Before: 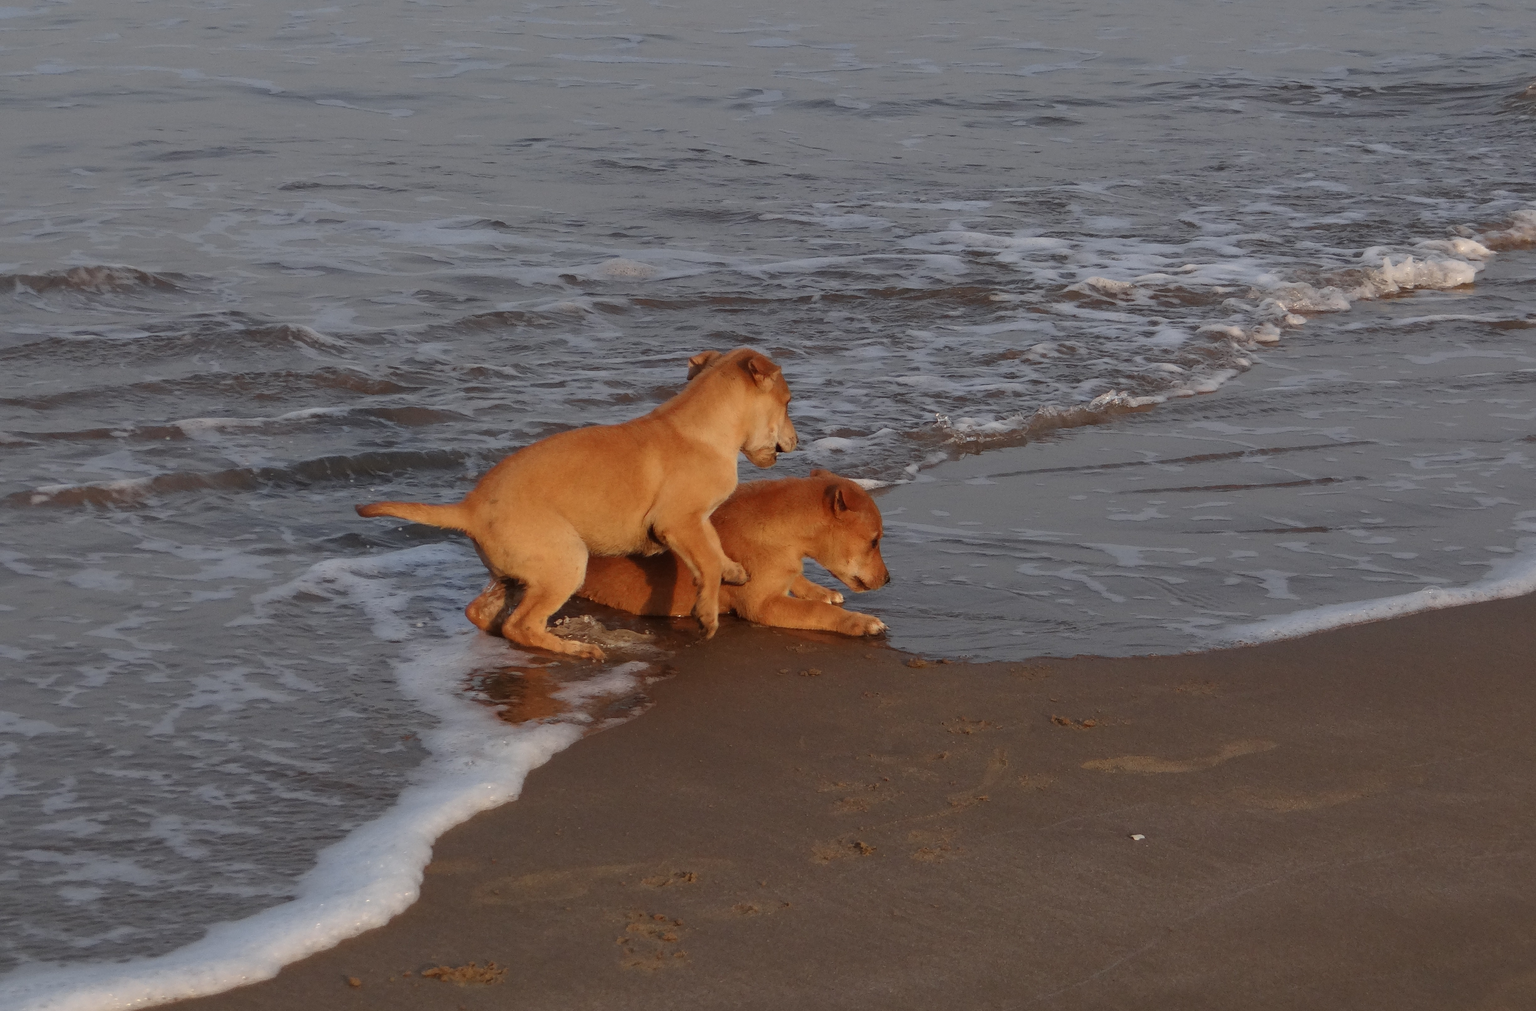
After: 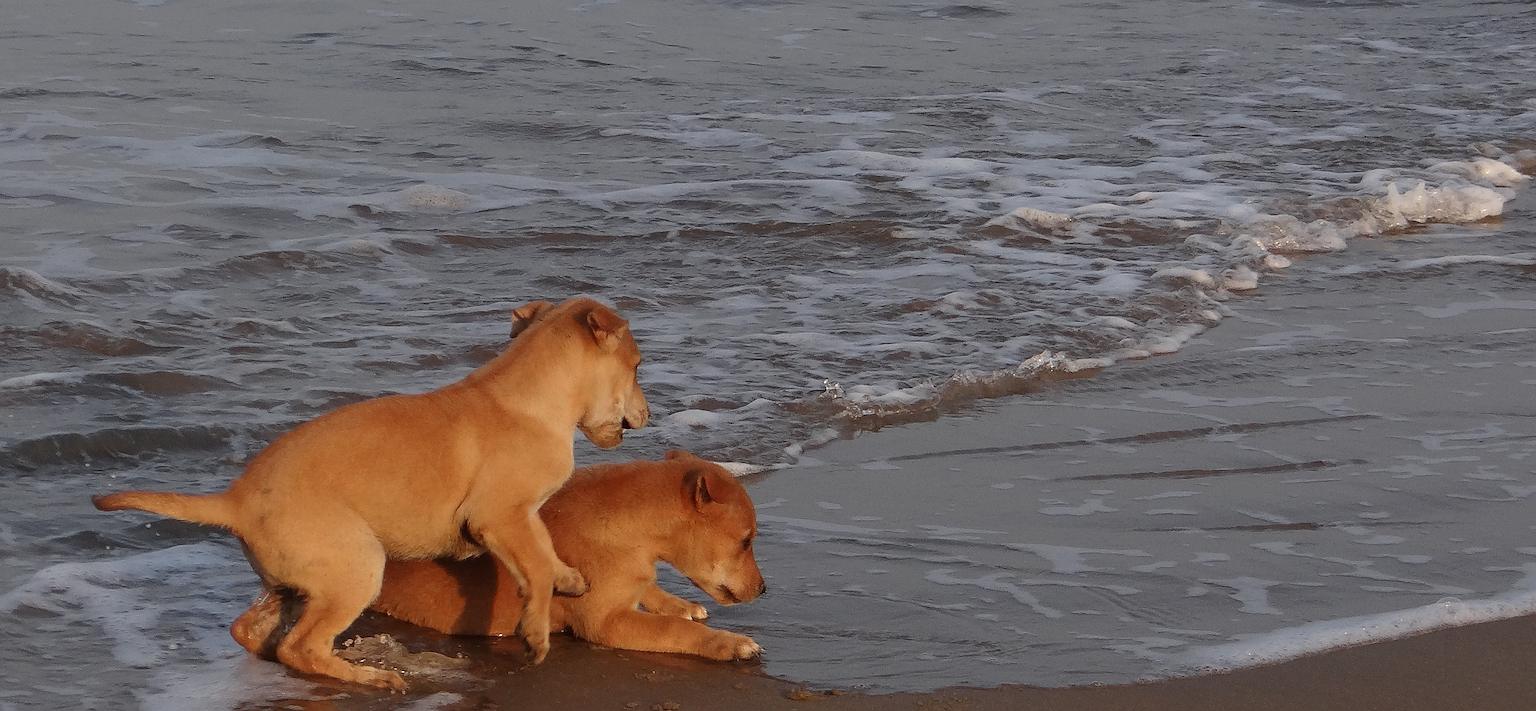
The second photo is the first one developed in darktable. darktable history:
crop: left 18.403%, top 11.115%, right 2.263%, bottom 33.091%
sharpen: radius 1.404, amount 1.262, threshold 0.74
